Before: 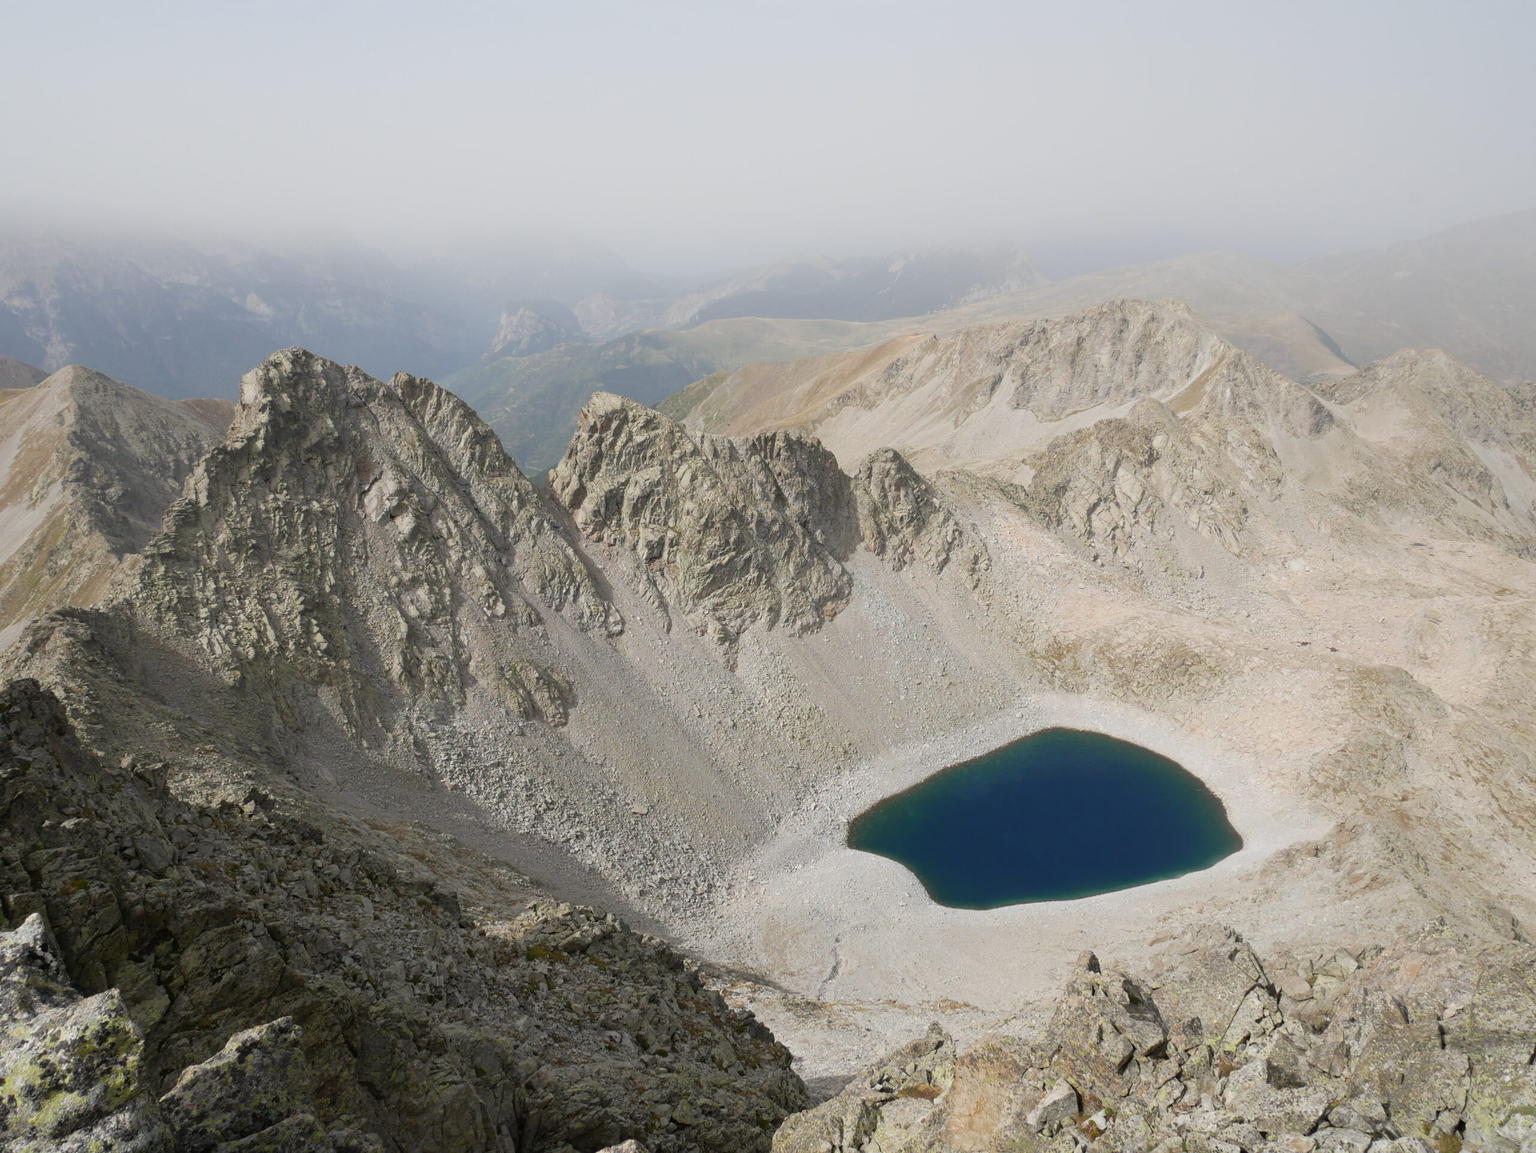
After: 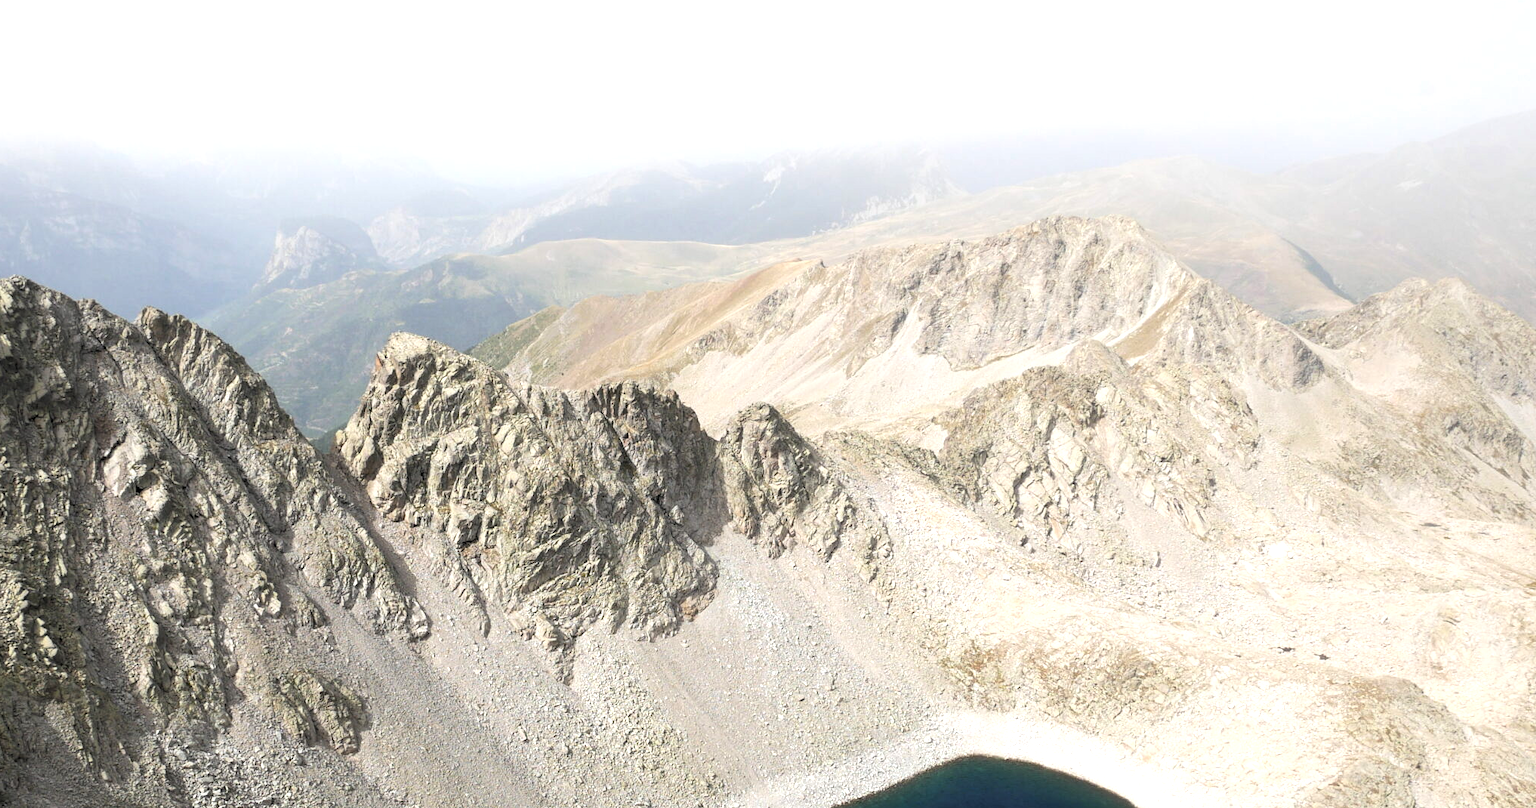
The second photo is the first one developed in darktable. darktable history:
crop: left 18.38%, top 11.092%, right 2.134%, bottom 33.217%
rgb levels: levels [[0.01, 0.419, 0.839], [0, 0.5, 1], [0, 0.5, 1]]
tone equalizer: -8 EV -0.75 EV, -7 EV -0.7 EV, -6 EV -0.6 EV, -5 EV -0.4 EV, -3 EV 0.4 EV, -2 EV 0.6 EV, -1 EV 0.7 EV, +0 EV 0.75 EV, edges refinement/feathering 500, mask exposure compensation -1.57 EV, preserve details no
